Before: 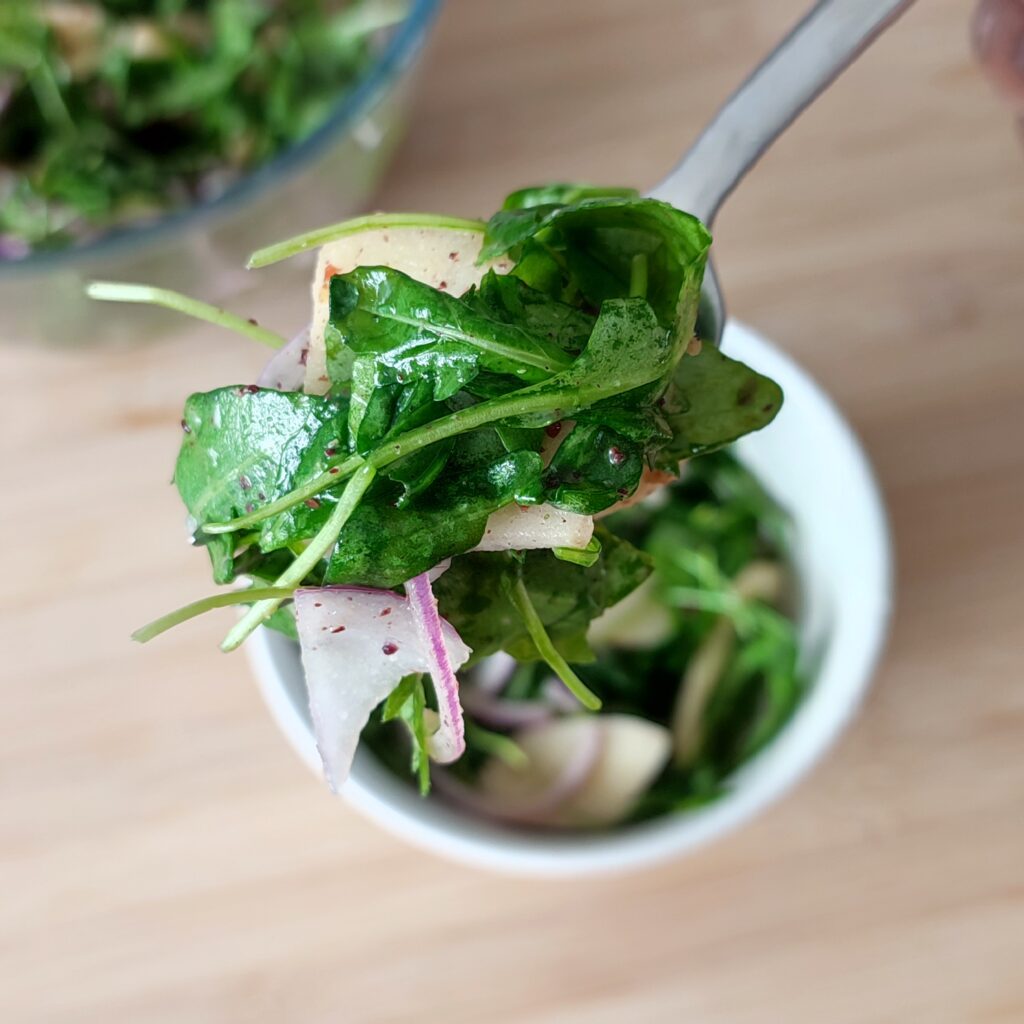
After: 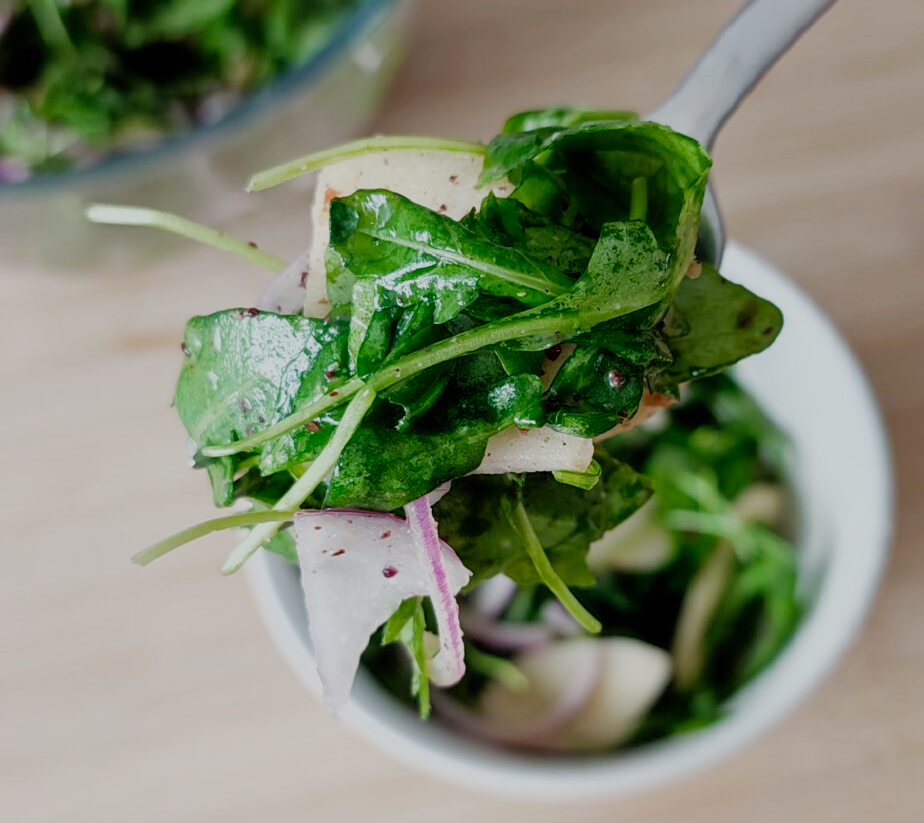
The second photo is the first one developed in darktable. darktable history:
exposure: exposure -0.072 EV, compensate highlight preservation false
filmic rgb: black relative exposure -7.65 EV, white relative exposure 4.56 EV, hardness 3.61, preserve chrominance no, color science v3 (2019), use custom middle-gray values true
crop: top 7.541%, right 9.697%, bottom 12.026%
